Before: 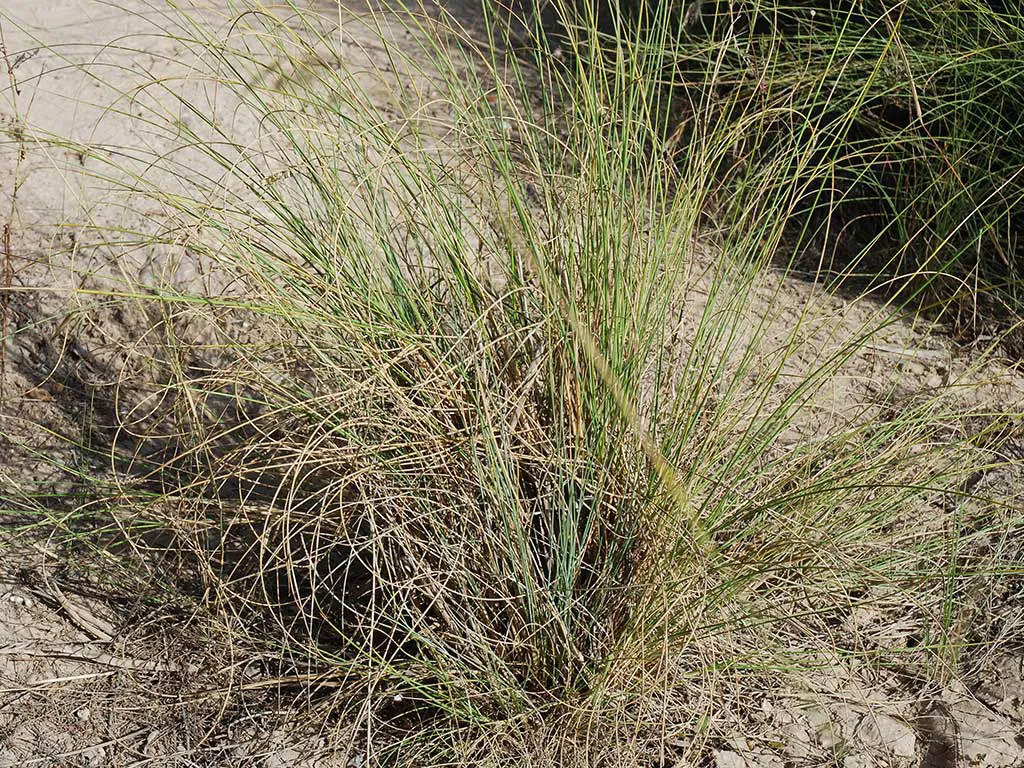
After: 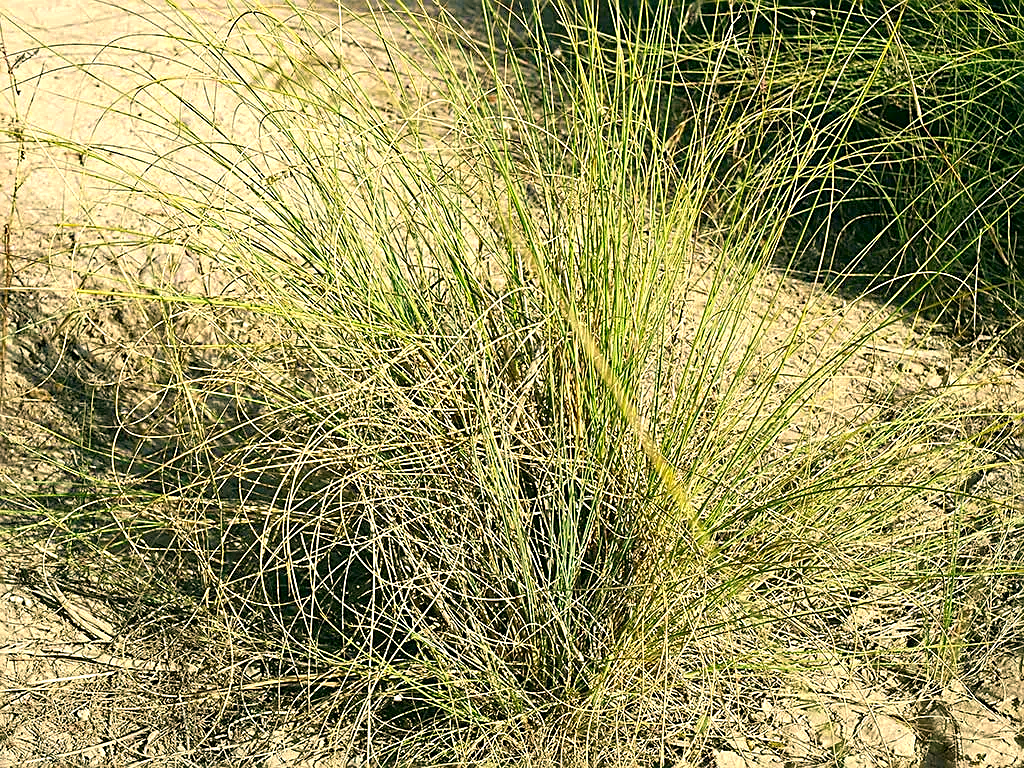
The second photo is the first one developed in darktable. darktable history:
rotate and perspective: automatic cropping off
exposure: exposure 0.74 EV, compensate highlight preservation false
color correction: highlights a* 5.3, highlights b* 24.26, shadows a* -15.58, shadows b* 4.02
sharpen: on, module defaults
haze removal: strength 0.29, distance 0.25, compatibility mode true, adaptive false
